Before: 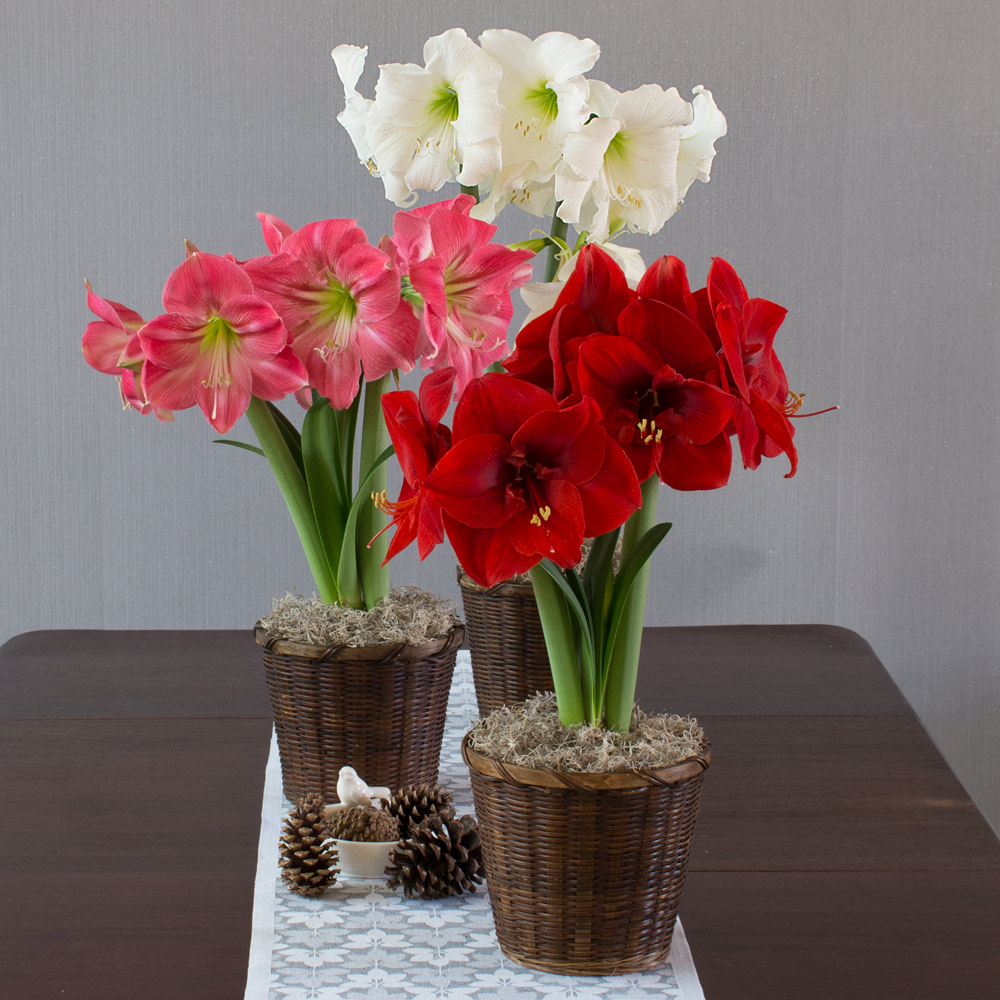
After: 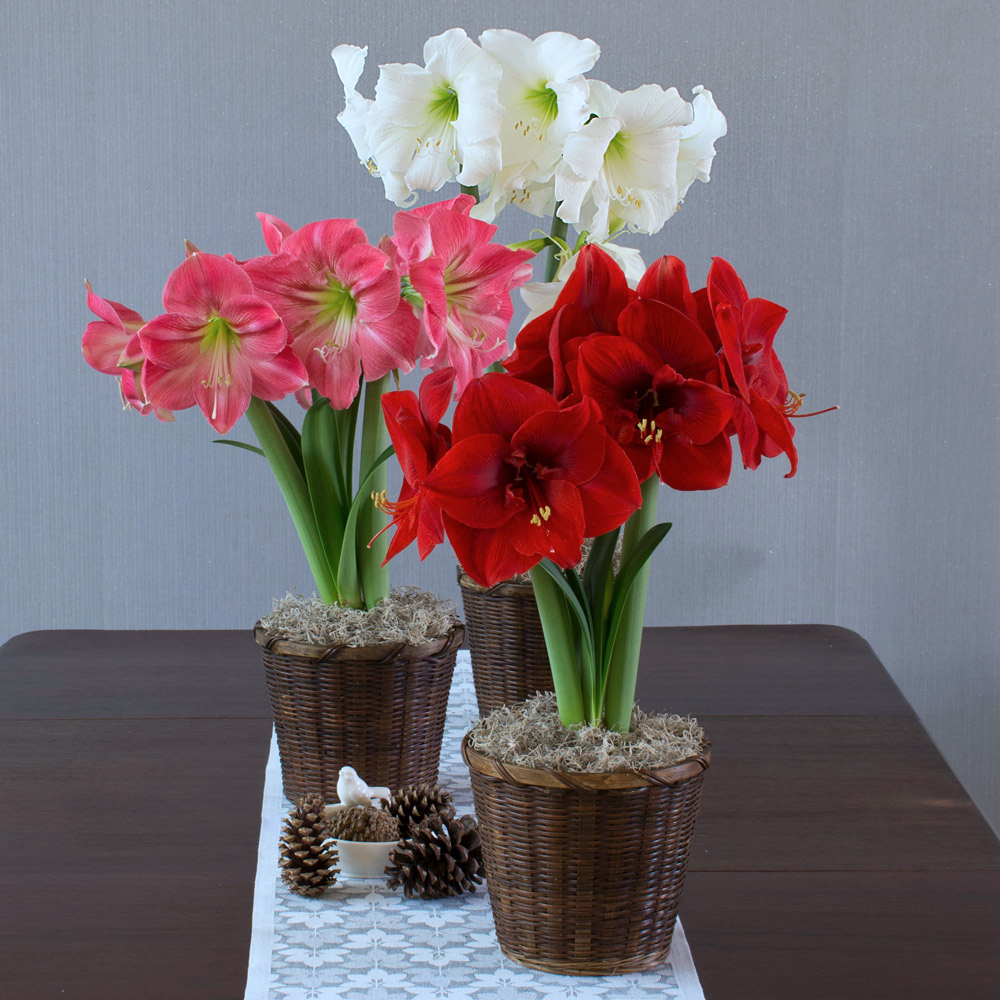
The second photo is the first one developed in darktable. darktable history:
color calibration: illuminant custom, x 0.368, y 0.373, temperature 4345.52 K
